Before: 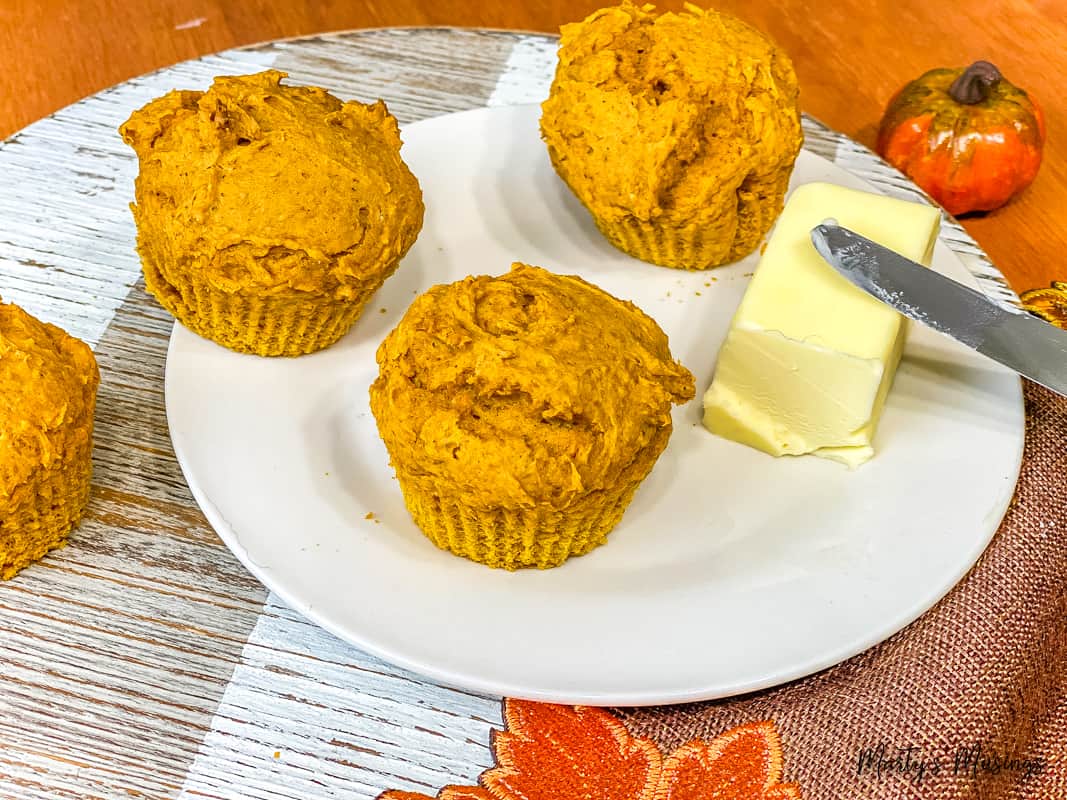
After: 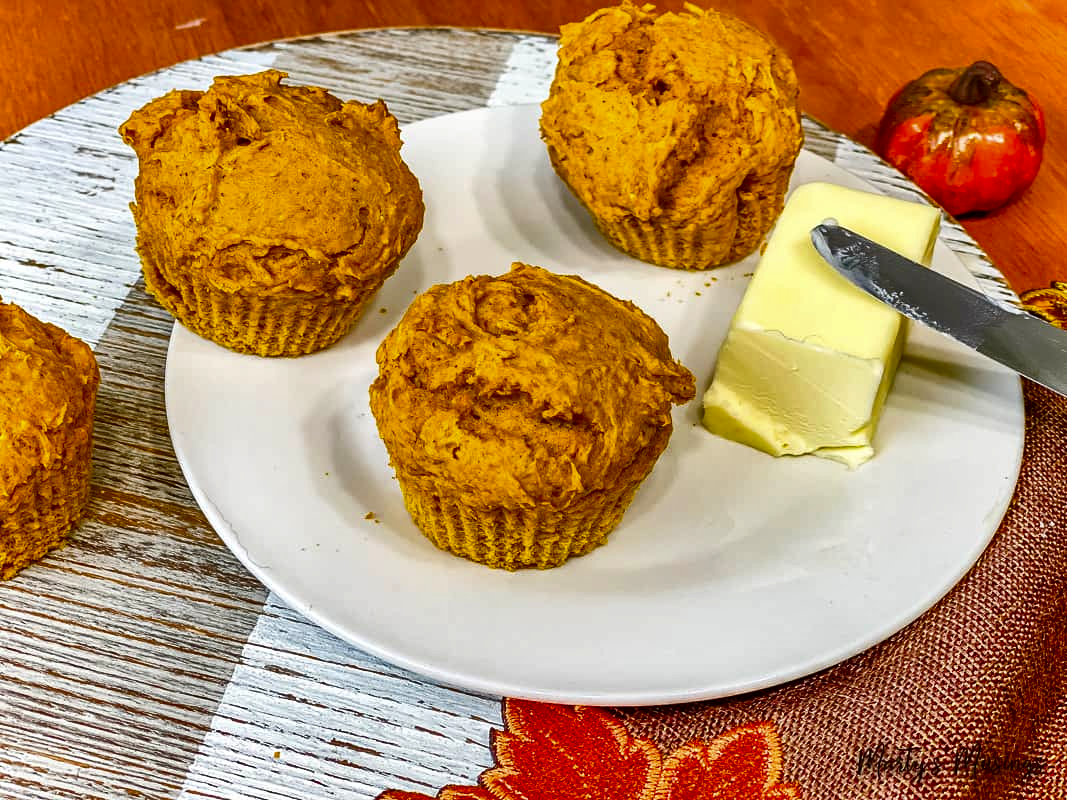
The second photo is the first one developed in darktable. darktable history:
shadows and highlights: soften with gaussian
color balance rgb: perceptual saturation grading › global saturation 20%, perceptual saturation grading › highlights -25%, perceptual saturation grading › shadows 25%
contrast brightness saturation: contrast 0.1, brightness -0.26, saturation 0.14
